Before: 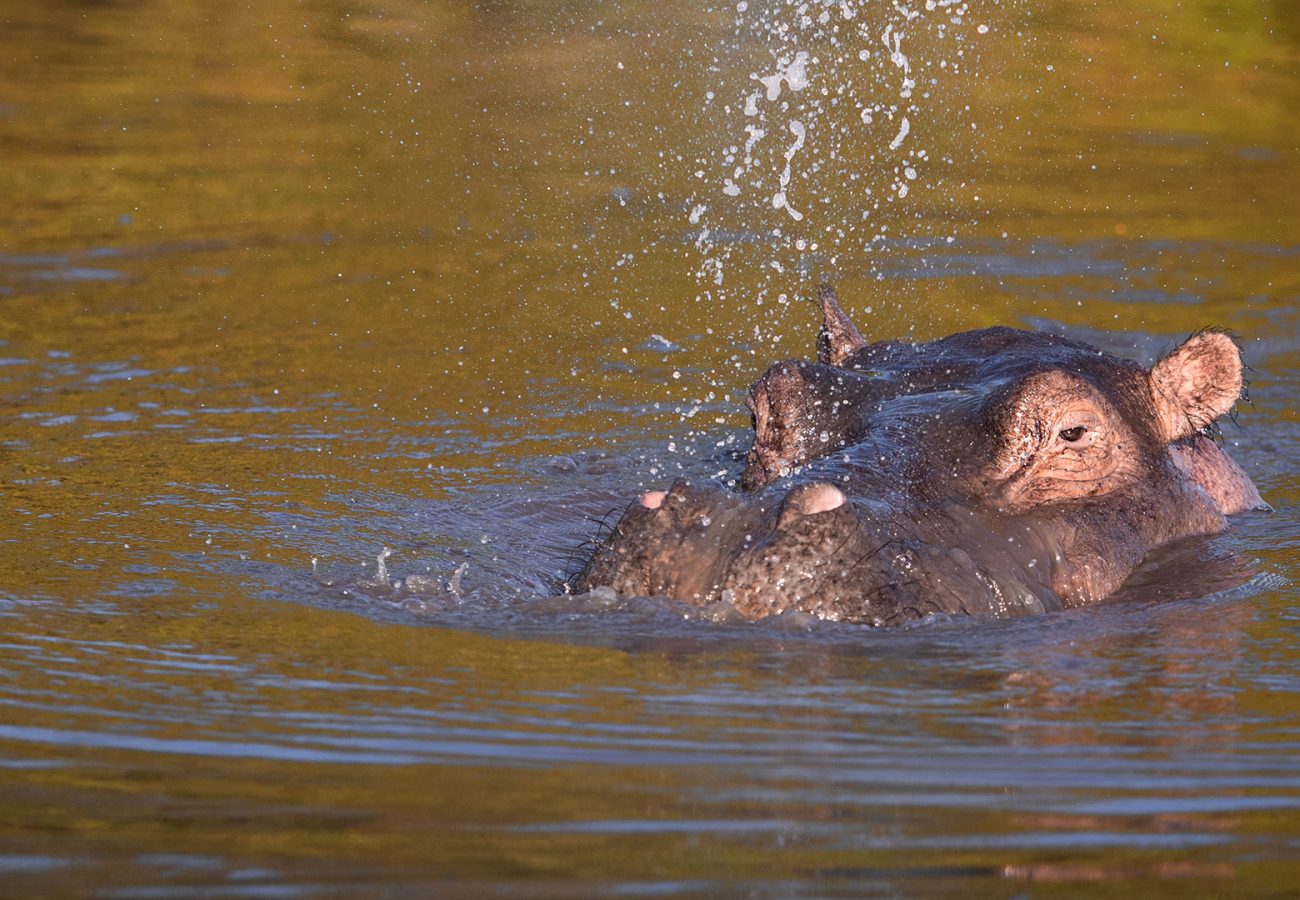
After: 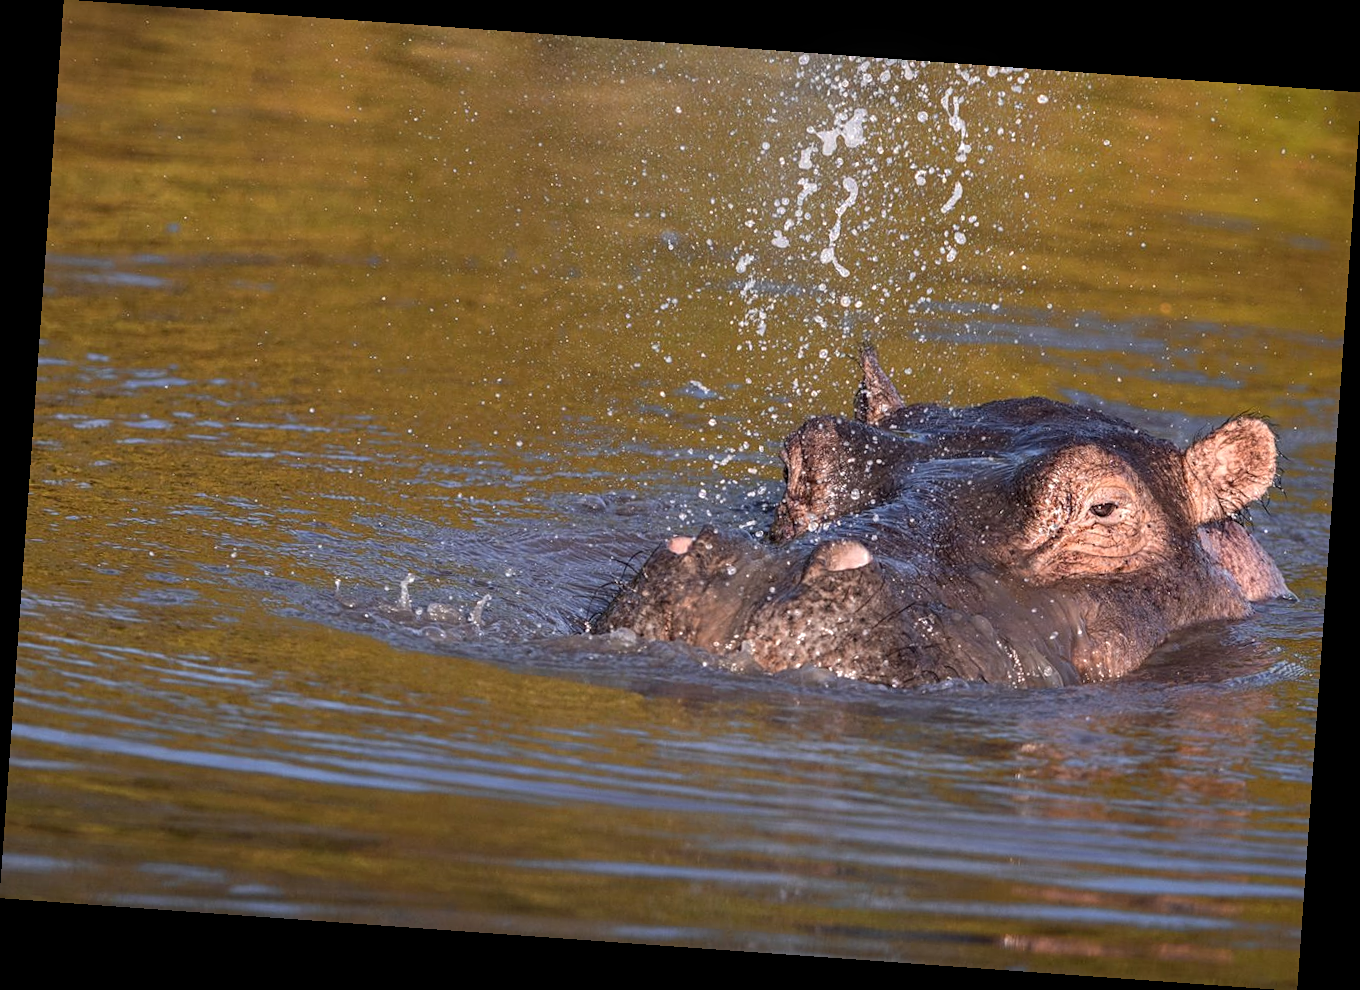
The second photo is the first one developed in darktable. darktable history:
sharpen: amount 0.2
rotate and perspective: rotation 4.1°, automatic cropping off
local contrast: on, module defaults
